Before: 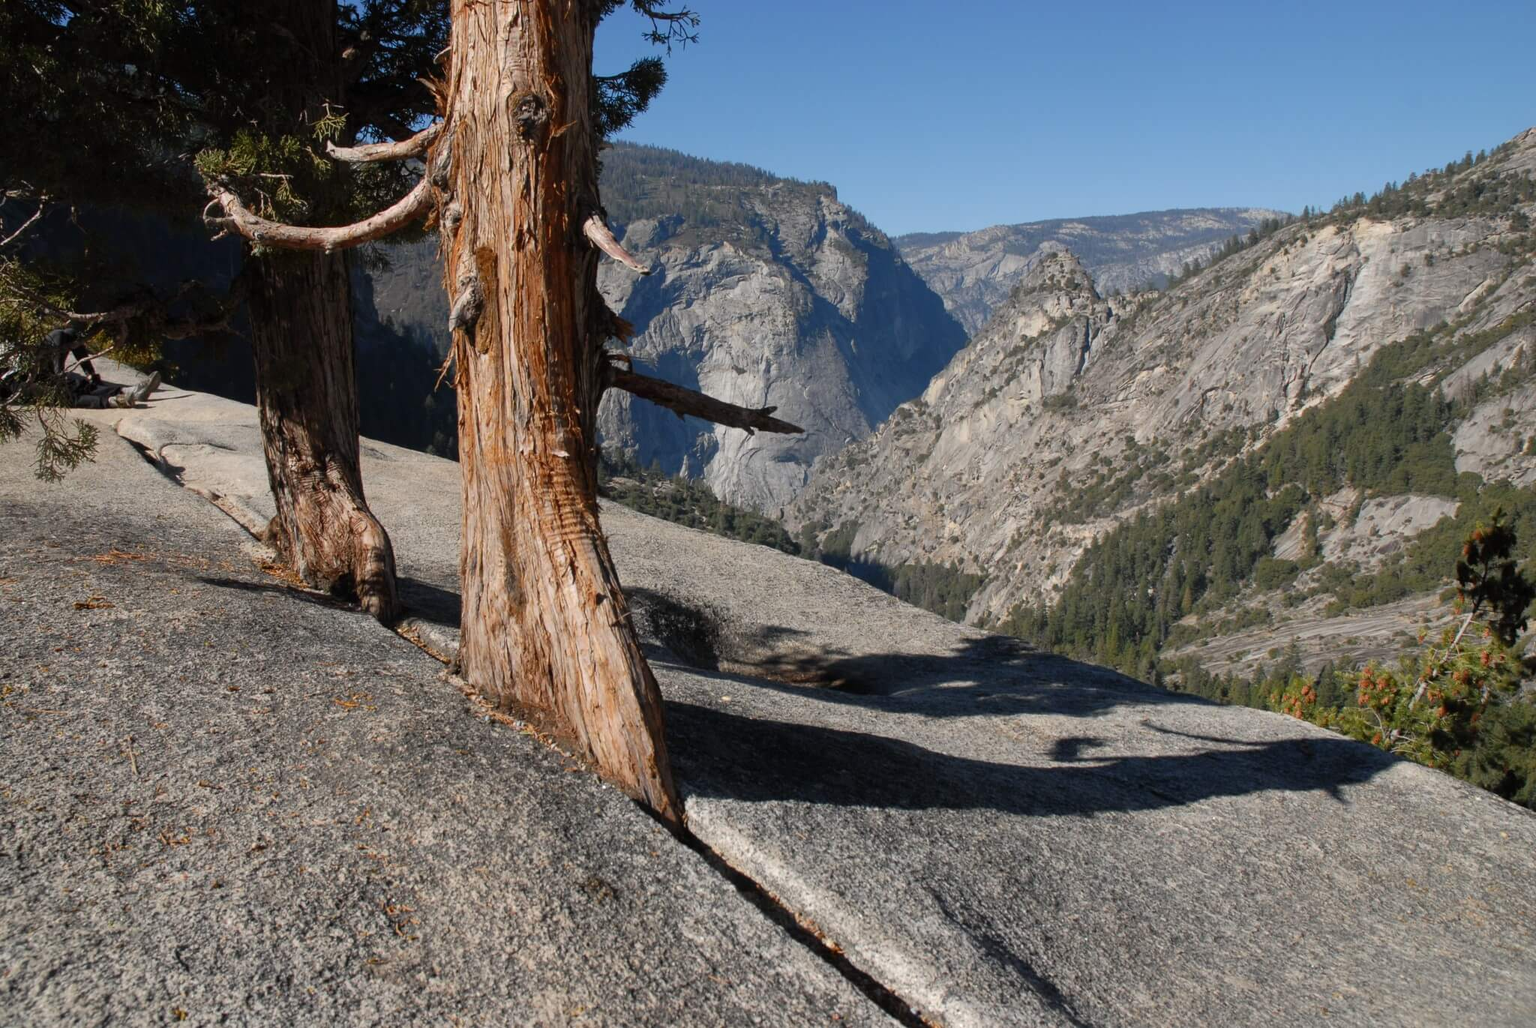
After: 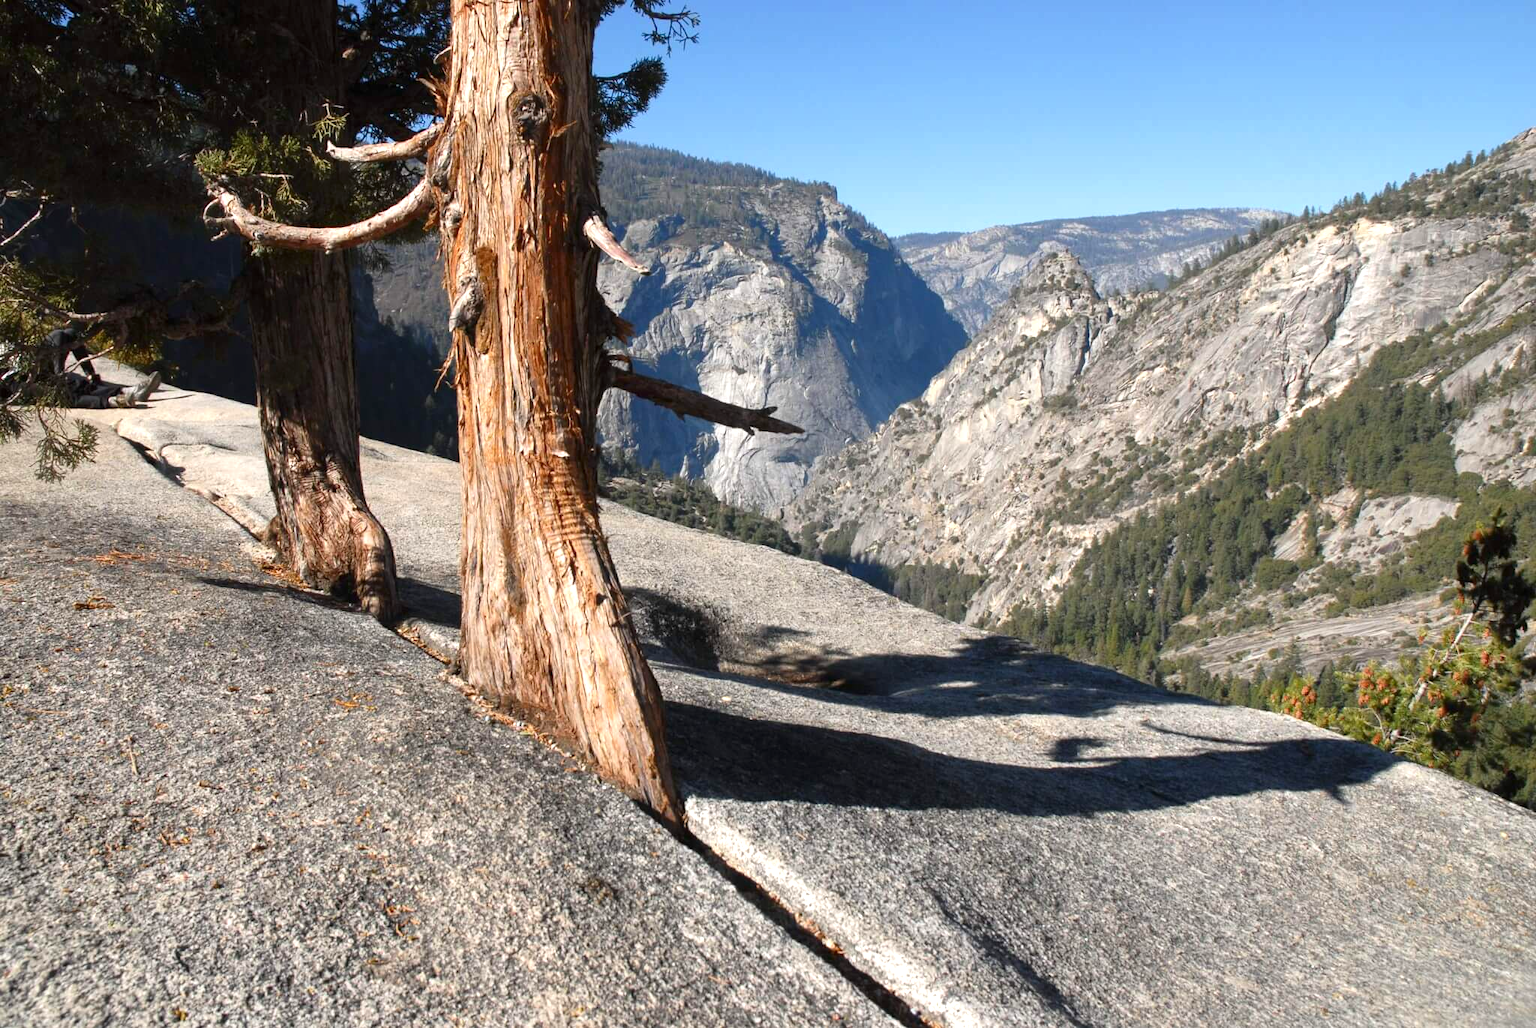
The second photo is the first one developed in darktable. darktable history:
exposure: black level correction 0, exposure 0.892 EV, compensate highlight preservation false
contrast brightness saturation: contrast 0.034, brightness -0.043
